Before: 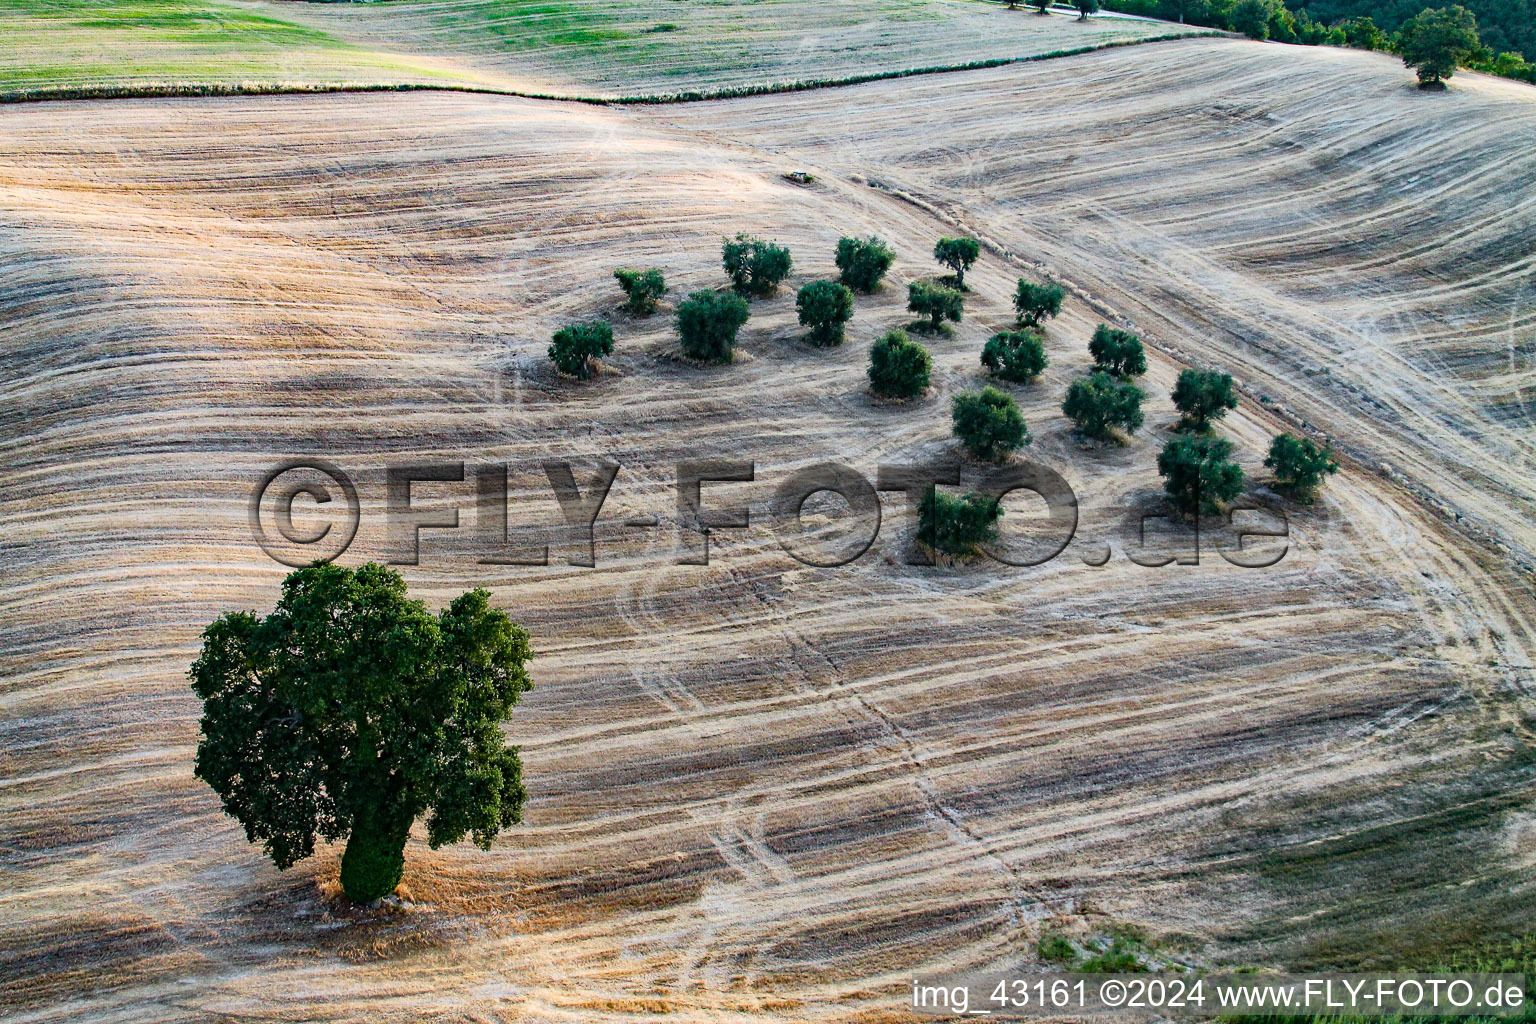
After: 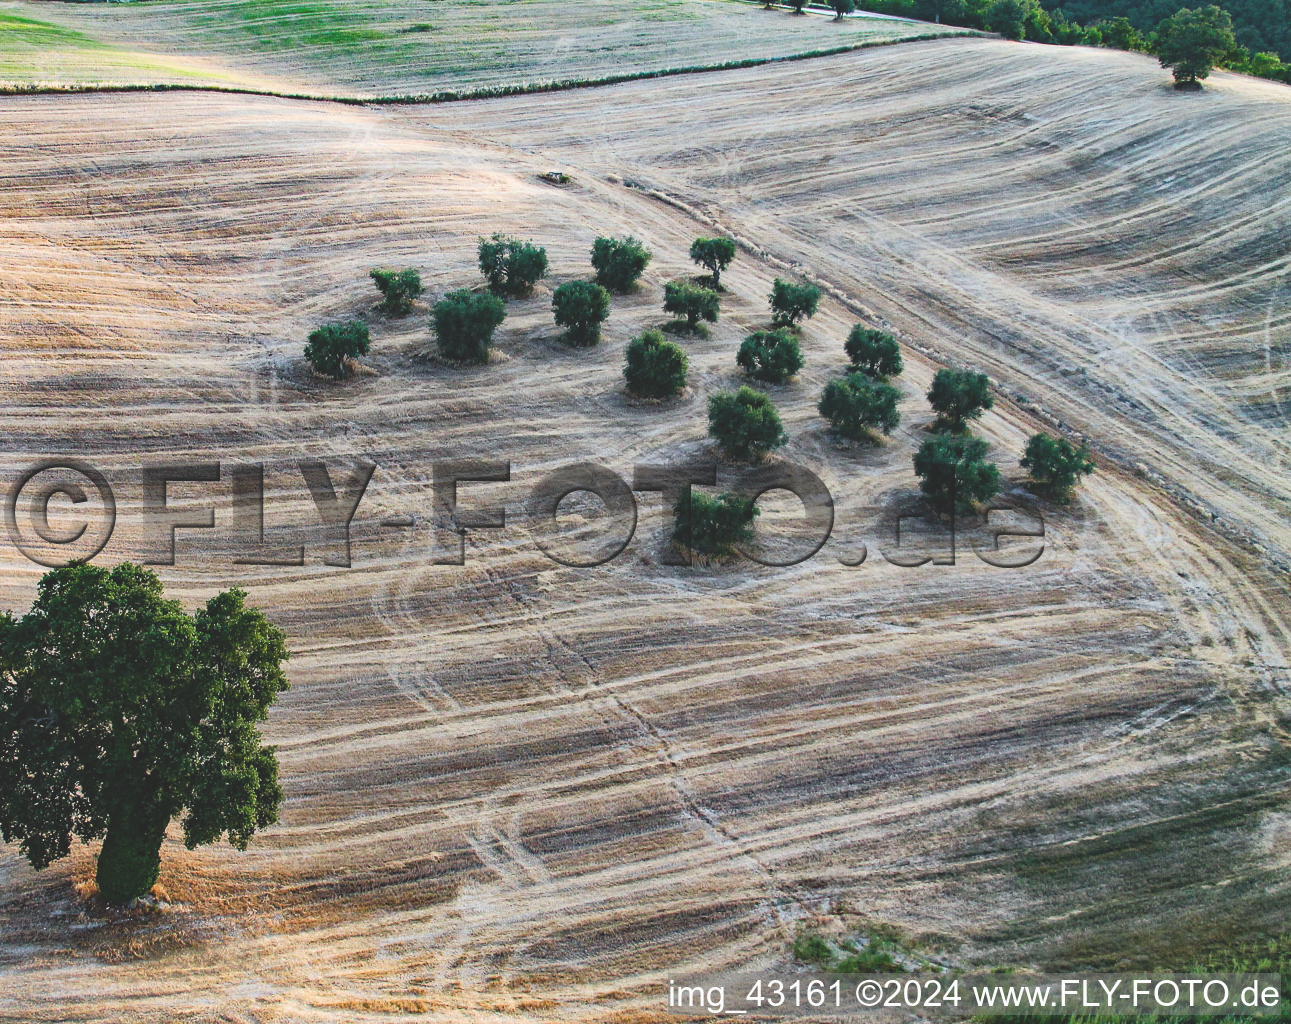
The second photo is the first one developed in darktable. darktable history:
exposure: black level correction -0.021, exposure -0.039 EV, compensate highlight preservation false
crop: left 15.945%
